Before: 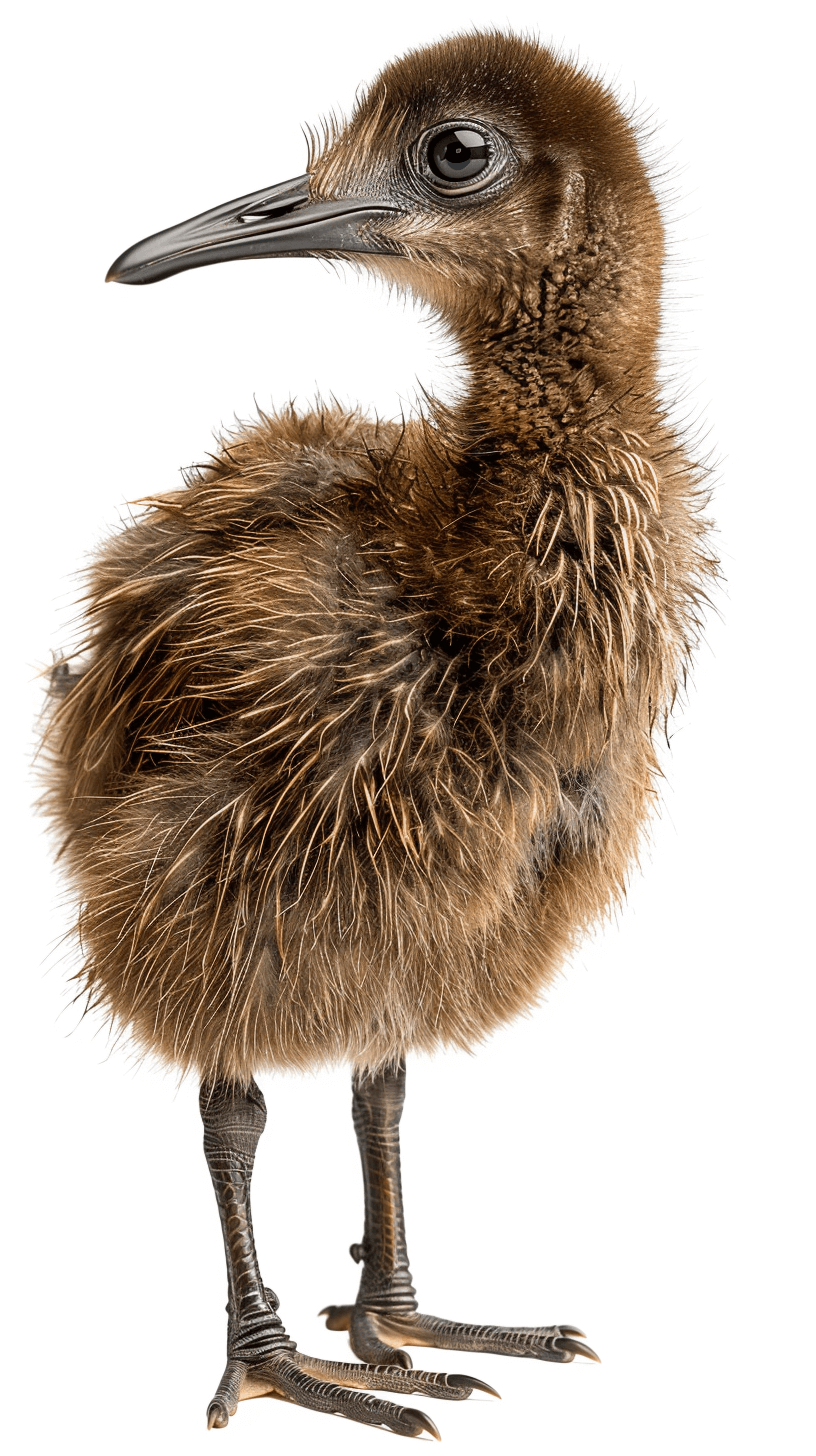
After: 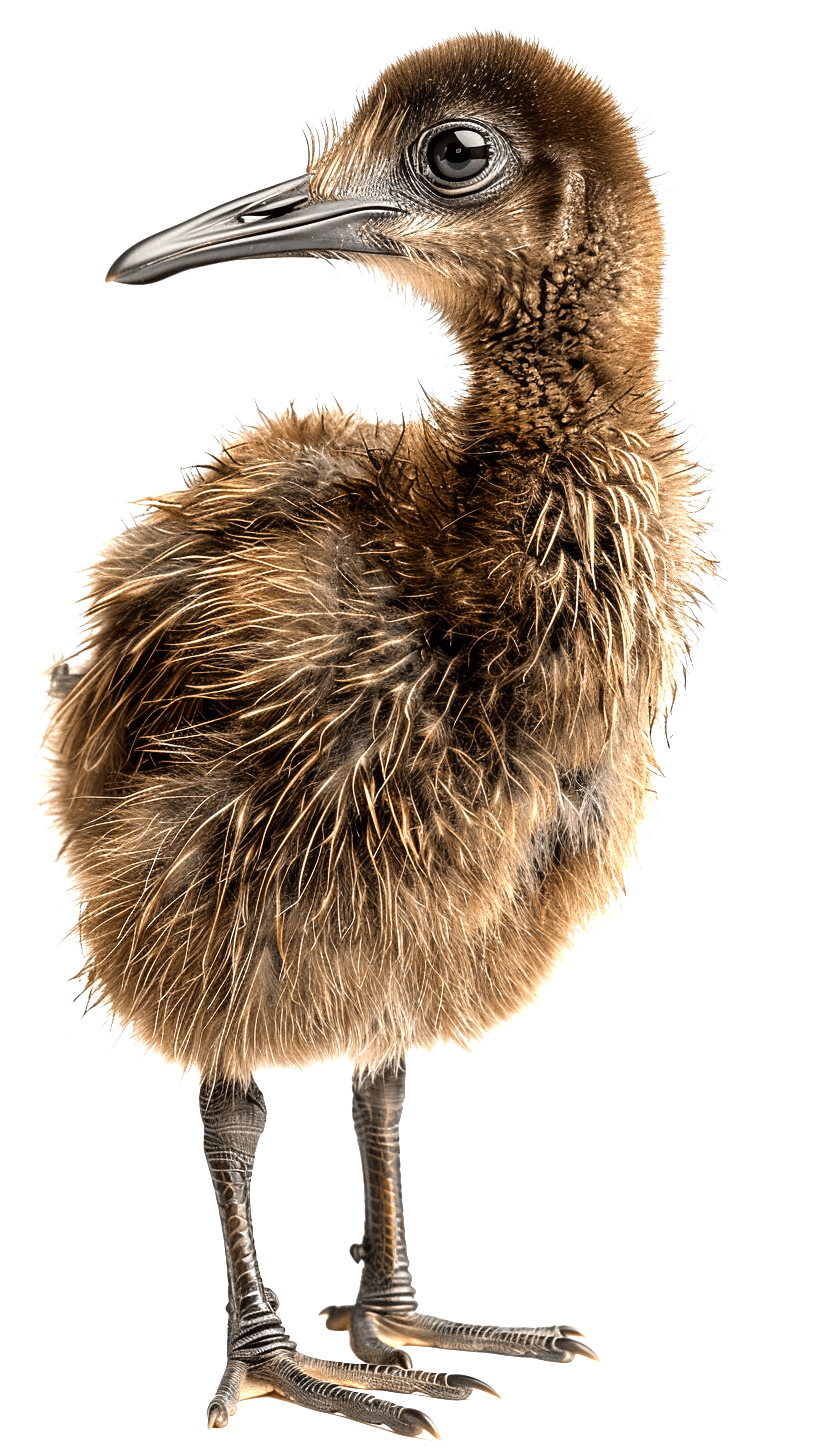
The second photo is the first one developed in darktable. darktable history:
tone equalizer: -8 EV -0.748 EV, -7 EV -0.665 EV, -6 EV -0.571 EV, -5 EV -0.402 EV, -3 EV 0.392 EV, -2 EV 0.6 EV, -1 EV 0.691 EV, +0 EV 0.739 EV, mask exposure compensation -0.505 EV
